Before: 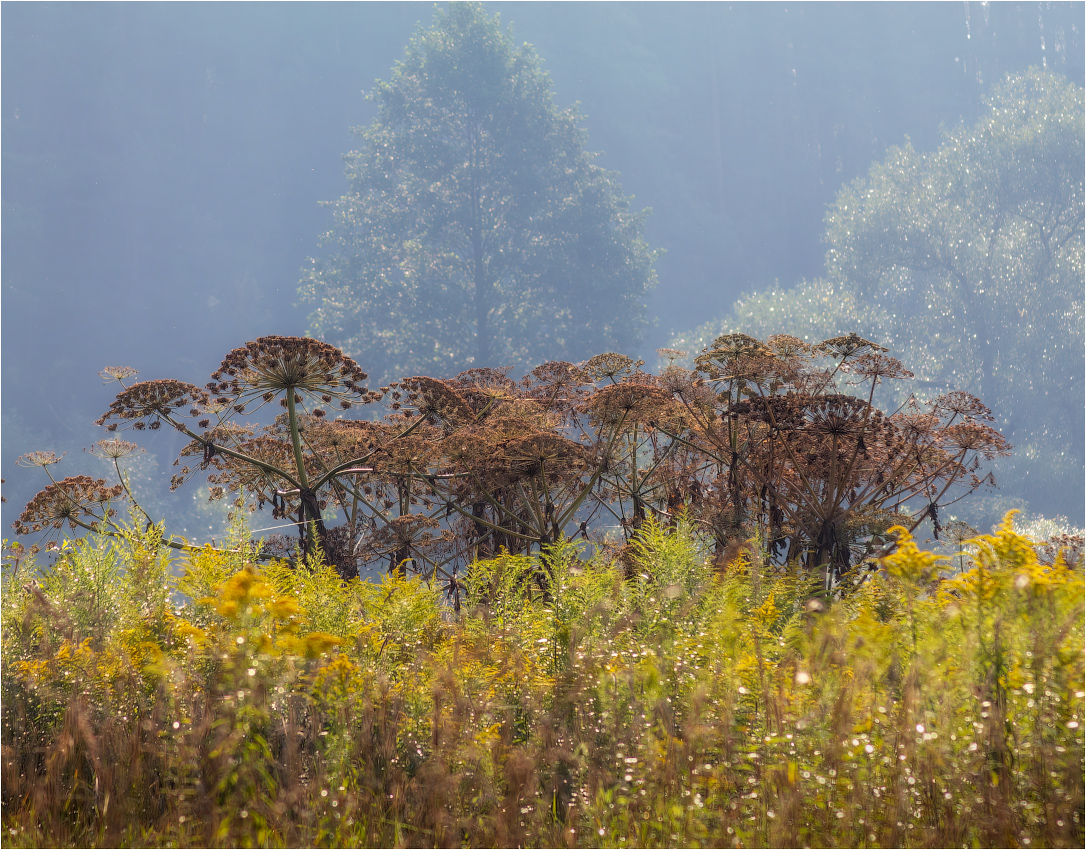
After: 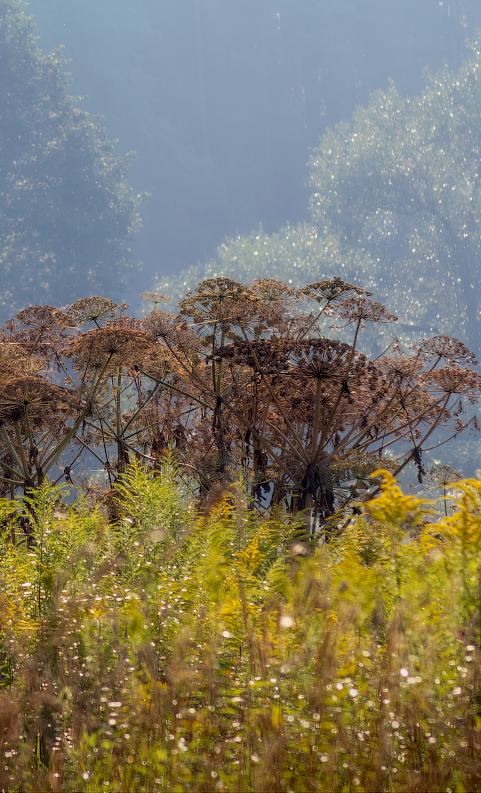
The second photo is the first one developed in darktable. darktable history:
exposure: black level correction 0.009, exposure -0.159 EV, compensate highlight preservation false
crop: left 47.535%, top 6.676%, right 8.096%
